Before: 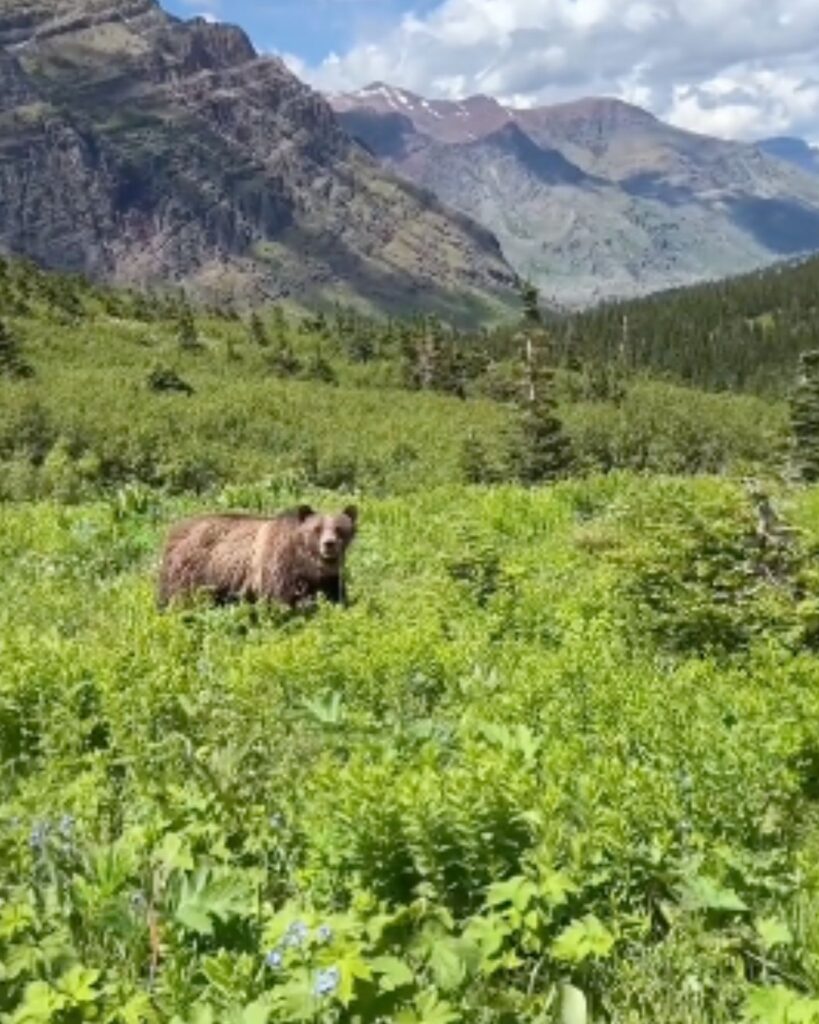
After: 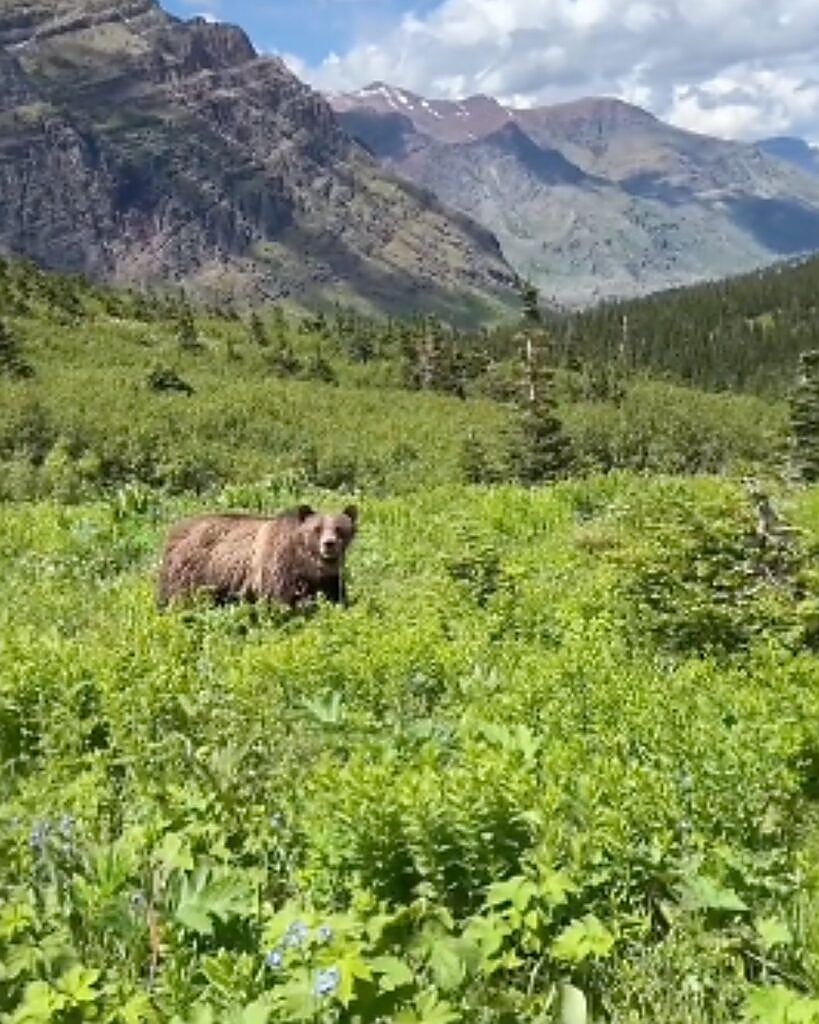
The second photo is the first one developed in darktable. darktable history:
sharpen: radius 1.4, amount 1.244, threshold 0.762
